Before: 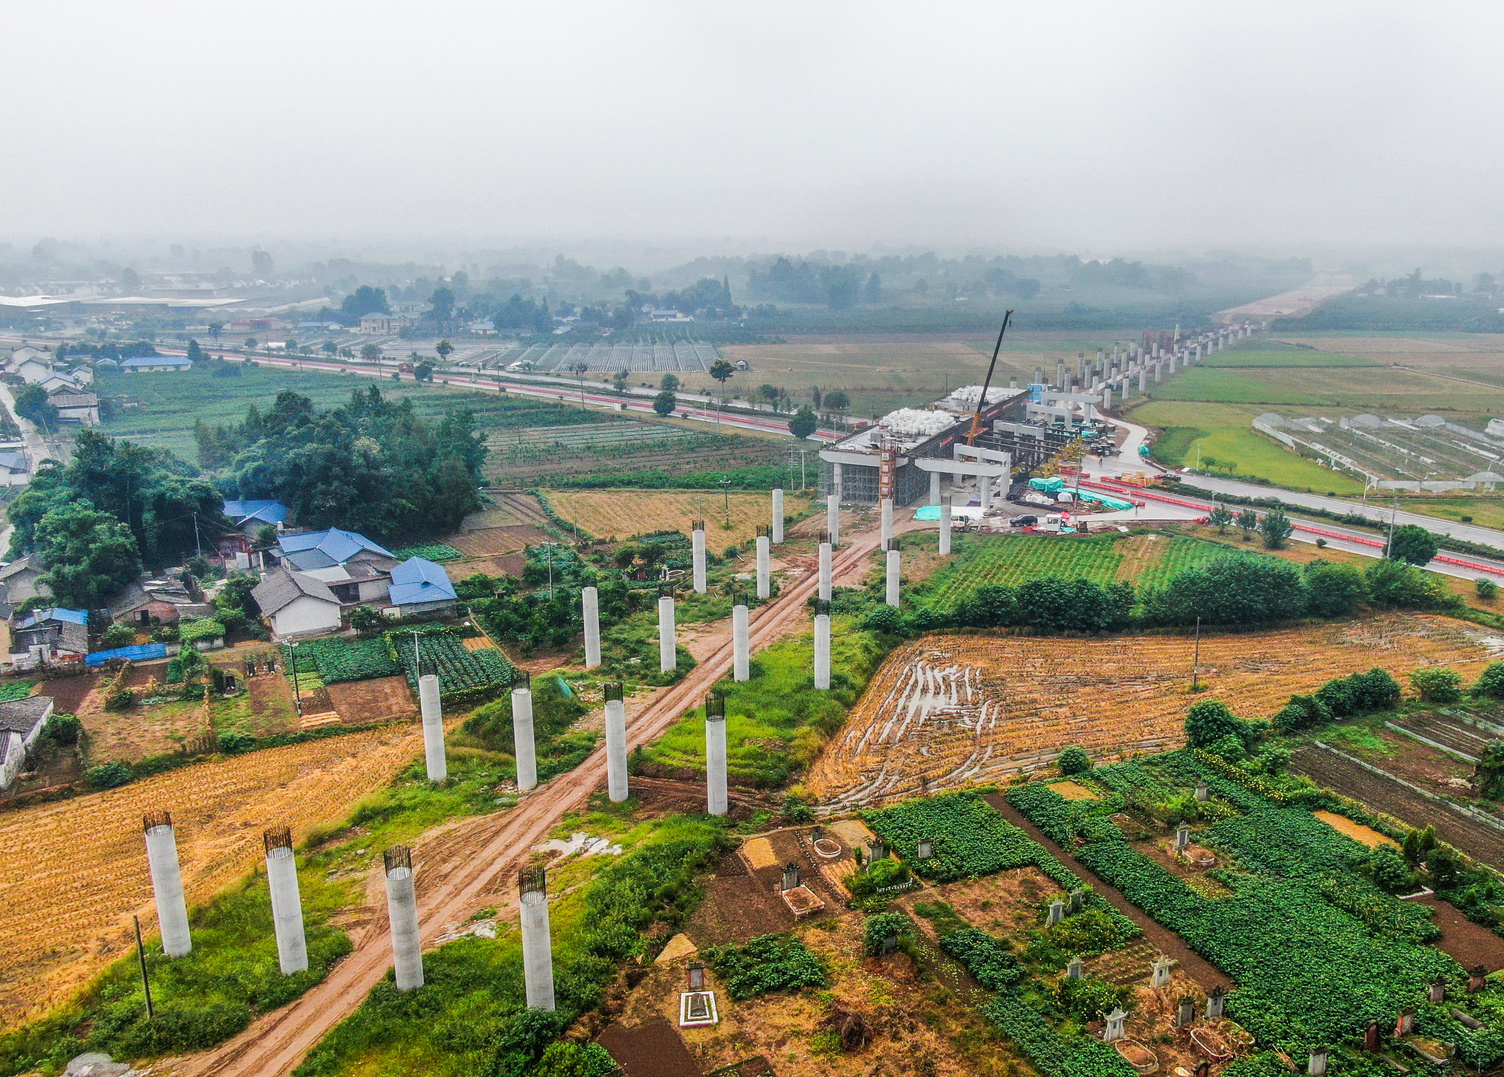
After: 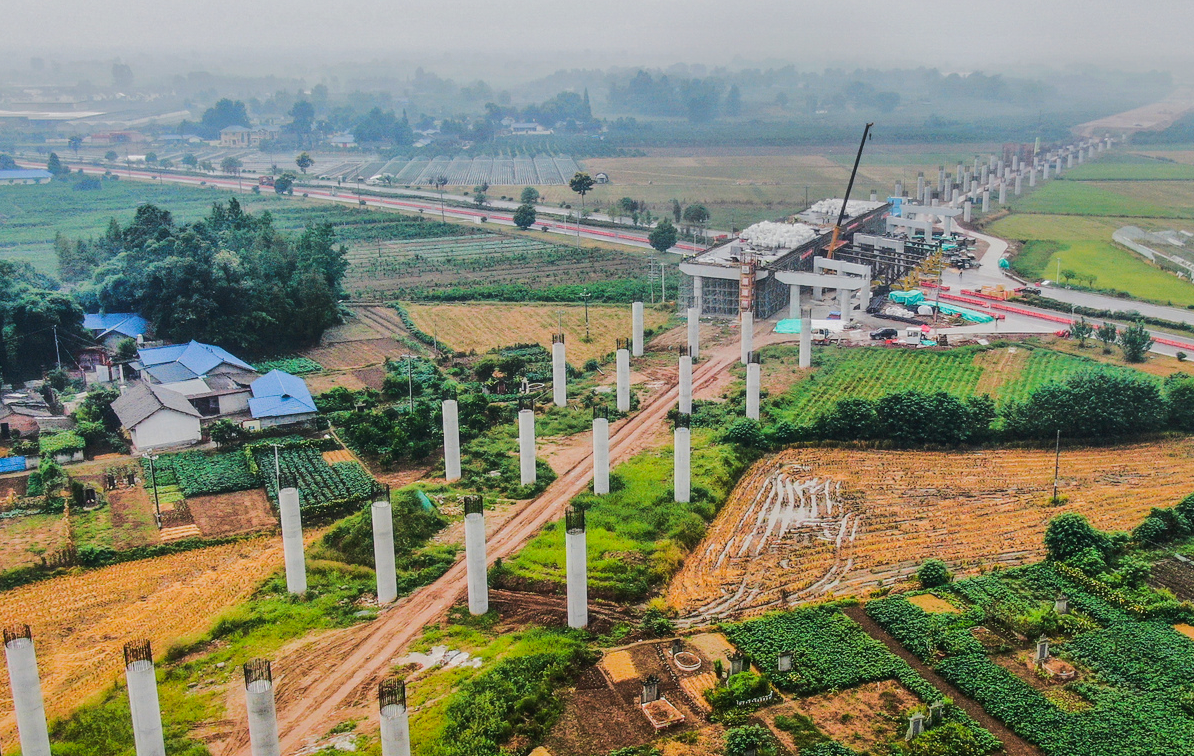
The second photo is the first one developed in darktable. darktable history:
shadows and highlights: shadows 30.24, highlights color adjustment 0.792%
tone curve: curves: ch0 [(0, 0.032) (0.094, 0.08) (0.265, 0.208) (0.41, 0.417) (0.485, 0.524) (0.638, 0.673) (0.845, 0.828) (0.994, 0.964)]; ch1 [(0, 0) (0.161, 0.092) (0.37, 0.302) (0.437, 0.456) (0.469, 0.482) (0.498, 0.504) (0.576, 0.583) (0.644, 0.638) (0.725, 0.765) (1, 1)]; ch2 [(0, 0) (0.352, 0.403) (0.45, 0.469) (0.502, 0.504) (0.54, 0.521) (0.589, 0.576) (1, 1)], color space Lab, linked channels, preserve colors none
crop: left 9.37%, top 17.4%, right 11.241%, bottom 12.39%
